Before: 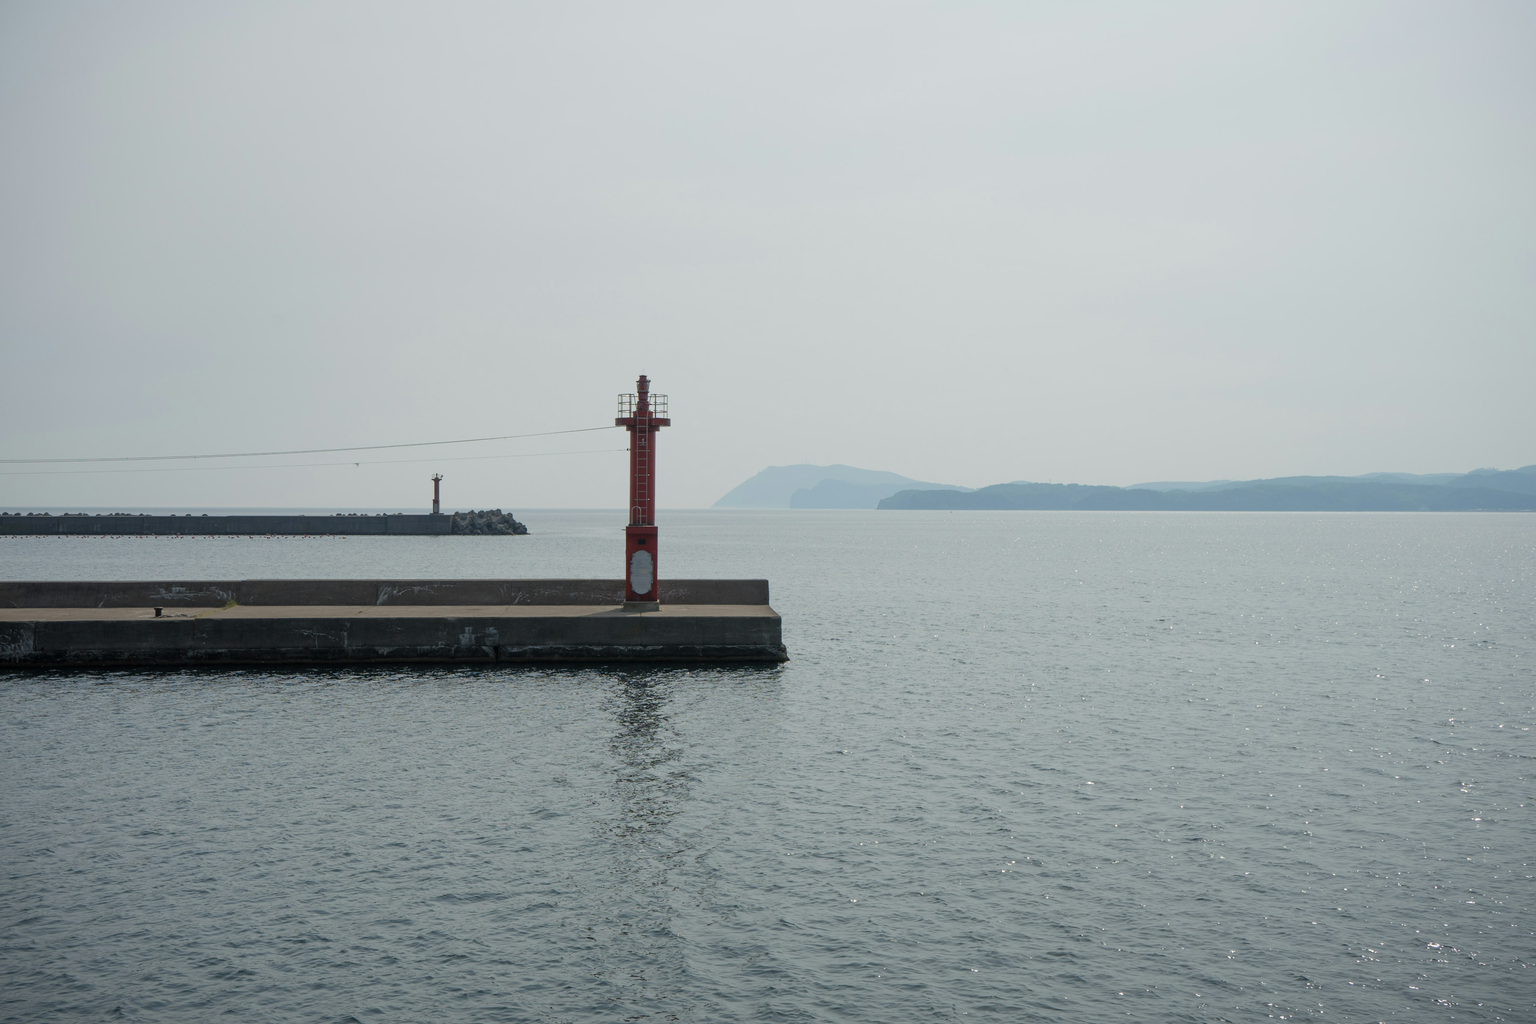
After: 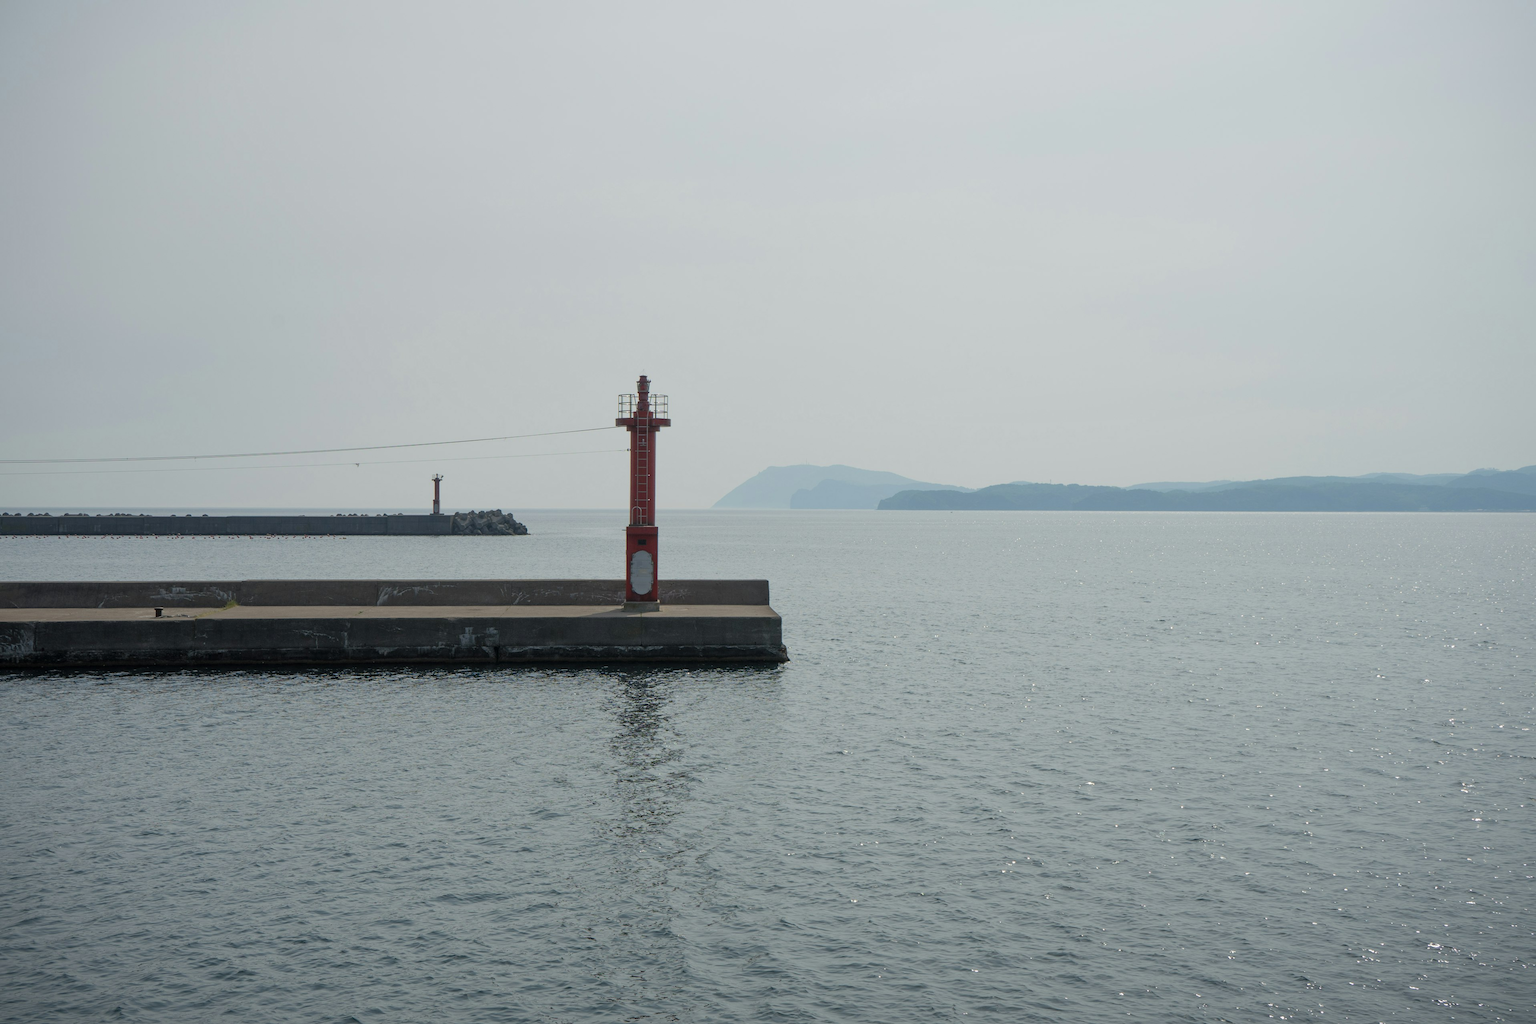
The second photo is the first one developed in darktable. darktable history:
shadows and highlights: shadows 25.67, highlights -24.44
